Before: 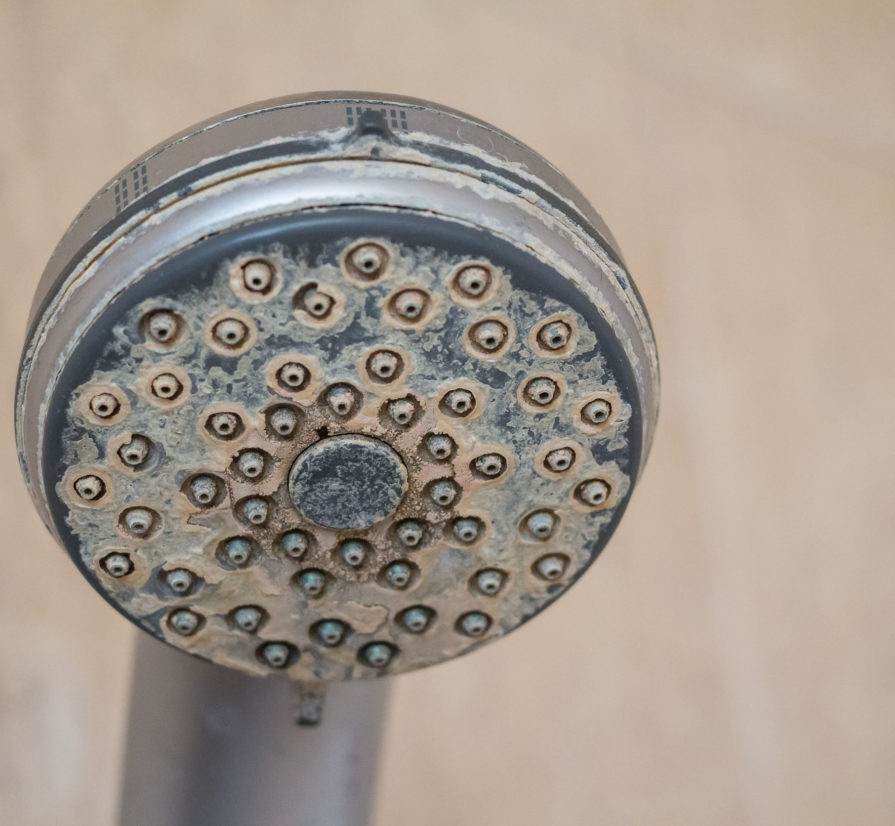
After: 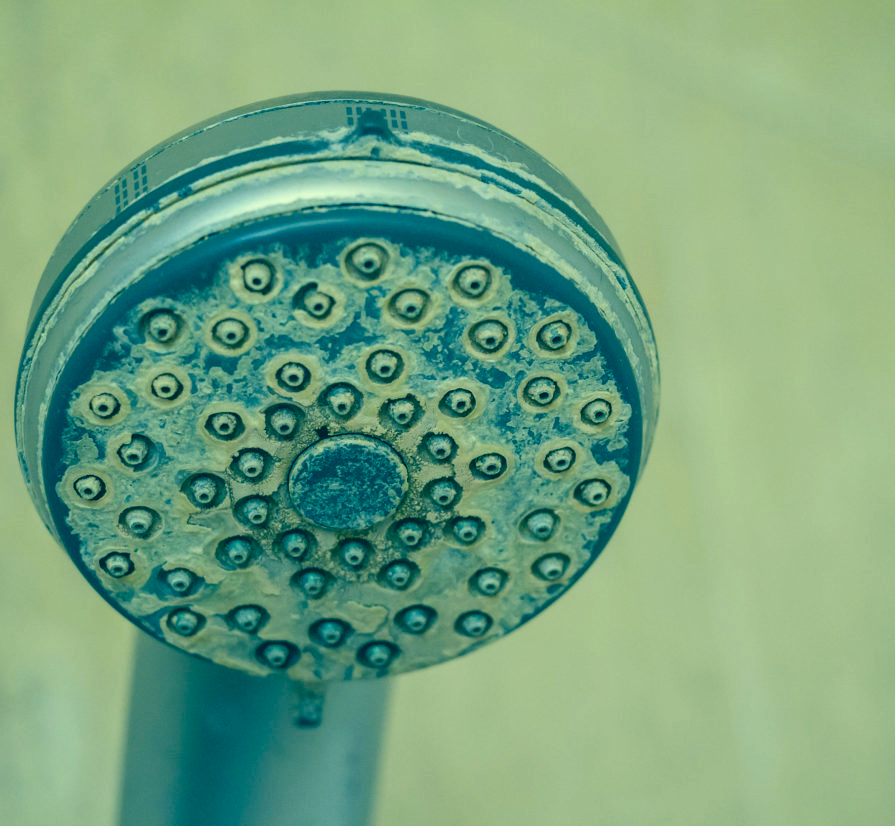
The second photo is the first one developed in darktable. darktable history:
white balance: red 0.967, blue 1.119, emerald 0.756
color correction: highlights a* -15.58, highlights b* 40, shadows a* -40, shadows b* -26.18
rotate and perspective: automatic cropping original format, crop left 0, crop top 0
